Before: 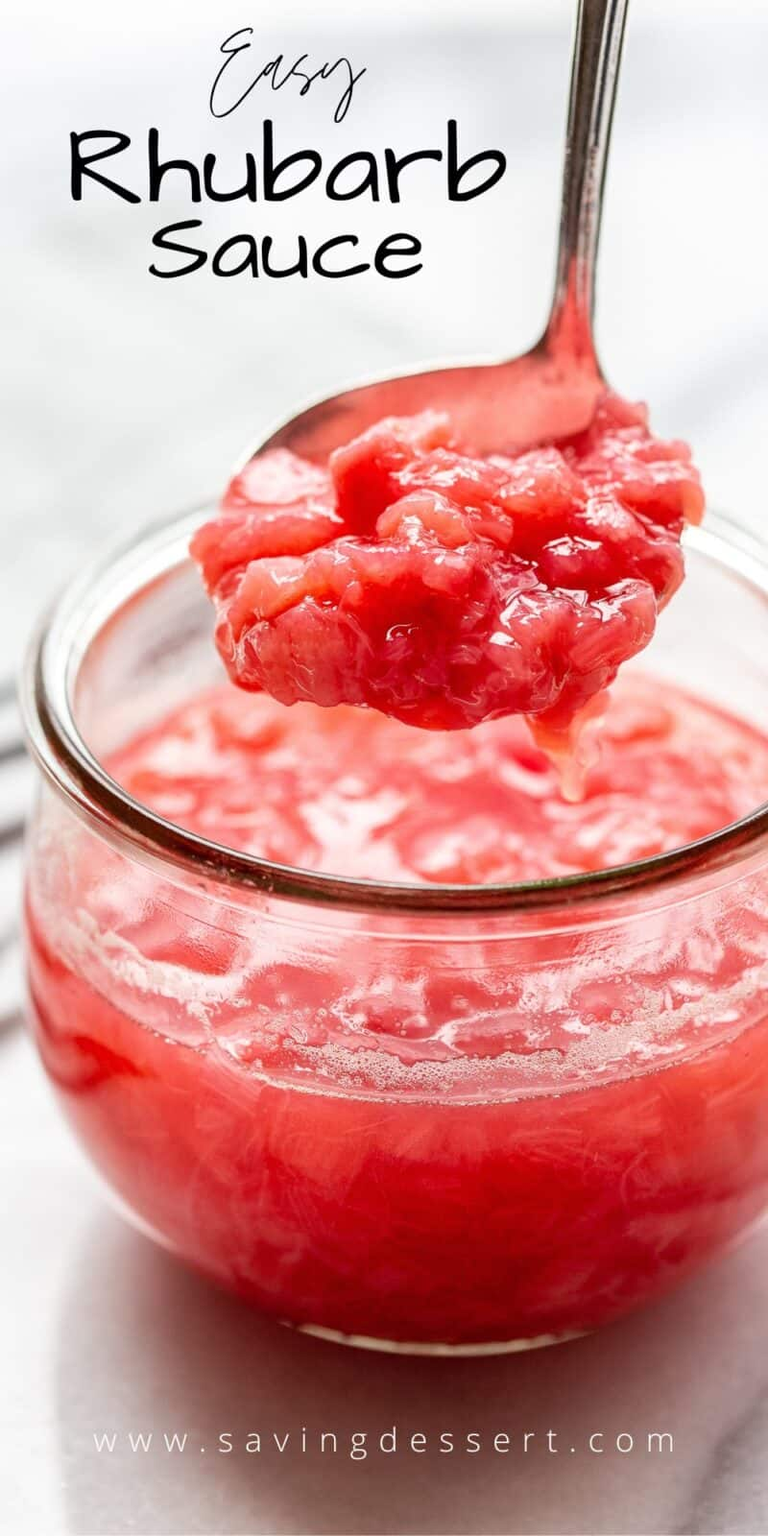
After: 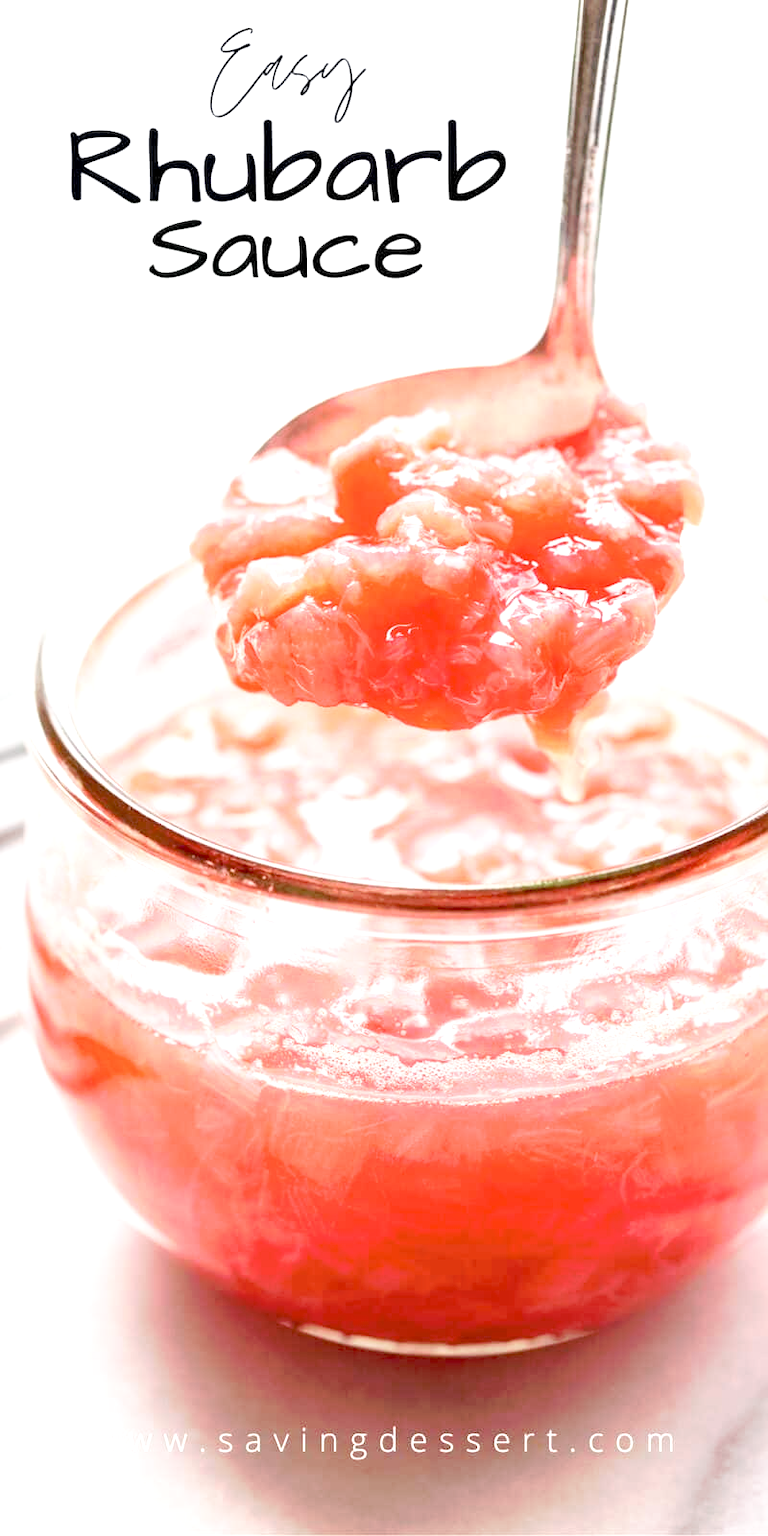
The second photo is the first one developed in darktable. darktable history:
tone curve: curves: ch0 [(0, 0) (0.003, 0.013) (0.011, 0.017) (0.025, 0.035) (0.044, 0.093) (0.069, 0.146) (0.1, 0.179) (0.136, 0.243) (0.177, 0.294) (0.224, 0.332) (0.277, 0.412) (0.335, 0.454) (0.399, 0.531) (0.468, 0.611) (0.543, 0.669) (0.623, 0.738) (0.709, 0.823) (0.801, 0.881) (0.898, 0.951) (1, 1)], preserve colors none
exposure: black level correction 0.001, exposure 0.959 EV, compensate highlight preservation false
